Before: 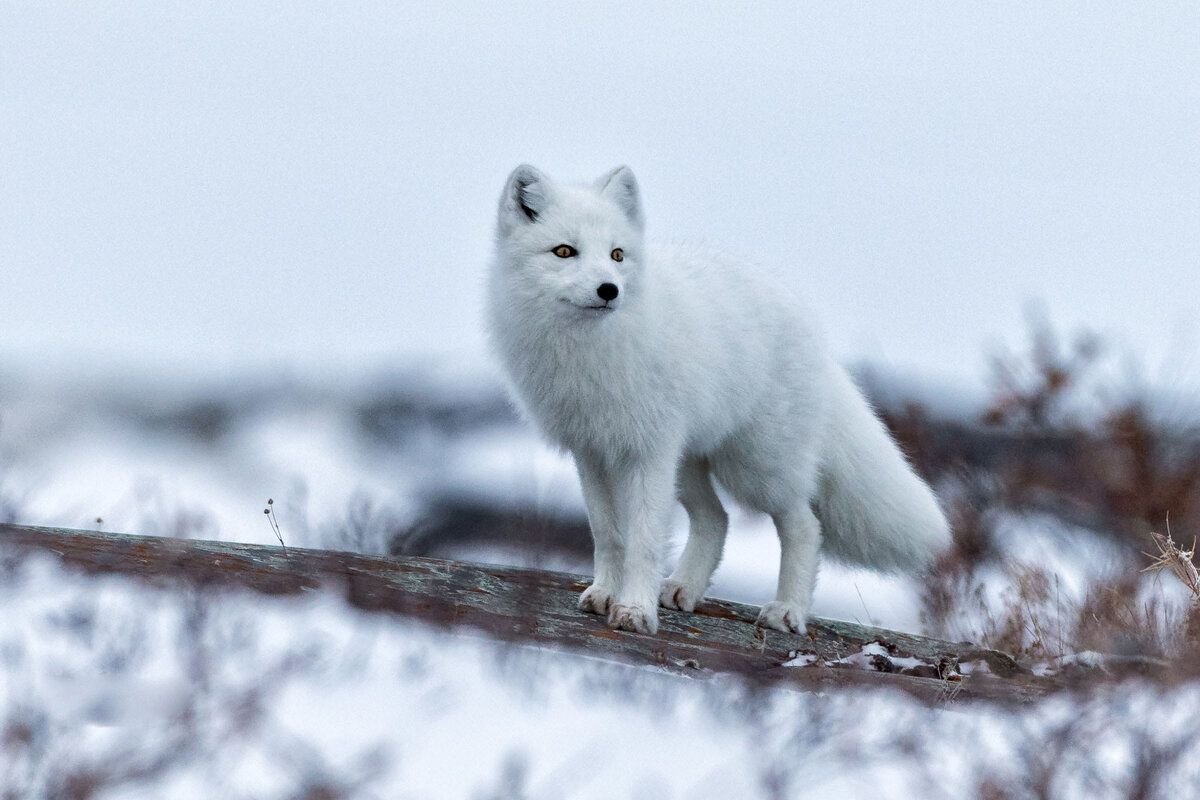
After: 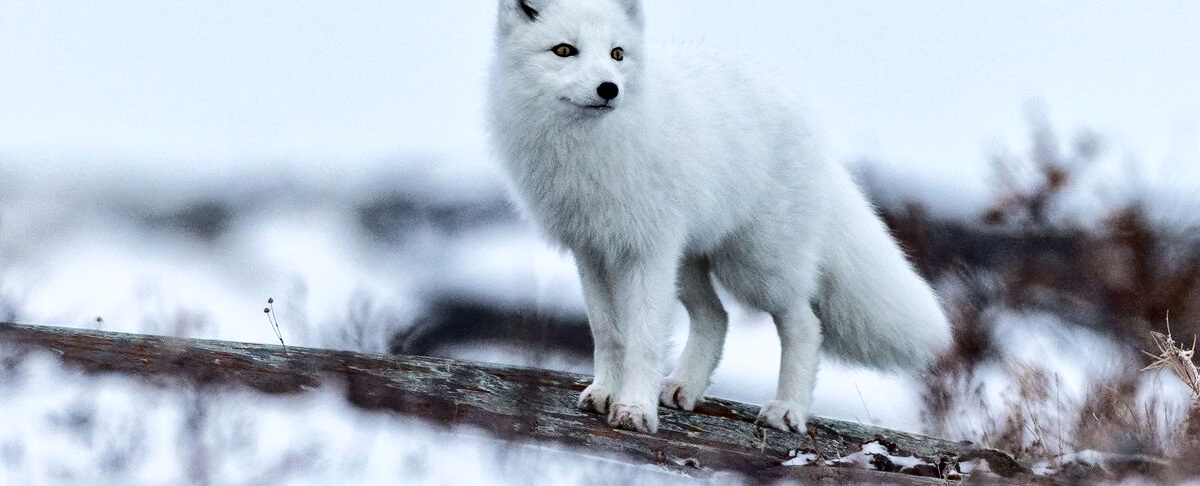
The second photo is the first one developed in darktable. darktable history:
crop and rotate: top 25.182%, bottom 13.984%
shadows and highlights: shadows 29.22, highlights -29.07, low approximation 0.01, soften with gaussian
tone curve: curves: ch0 [(0, 0) (0.003, 0.003) (0.011, 0.005) (0.025, 0.008) (0.044, 0.012) (0.069, 0.02) (0.1, 0.031) (0.136, 0.047) (0.177, 0.088) (0.224, 0.141) (0.277, 0.222) (0.335, 0.32) (0.399, 0.422) (0.468, 0.523) (0.543, 0.623) (0.623, 0.716) (0.709, 0.796) (0.801, 0.878) (0.898, 0.957) (1, 1)], color space Lab, independent channels, preserve colors none
